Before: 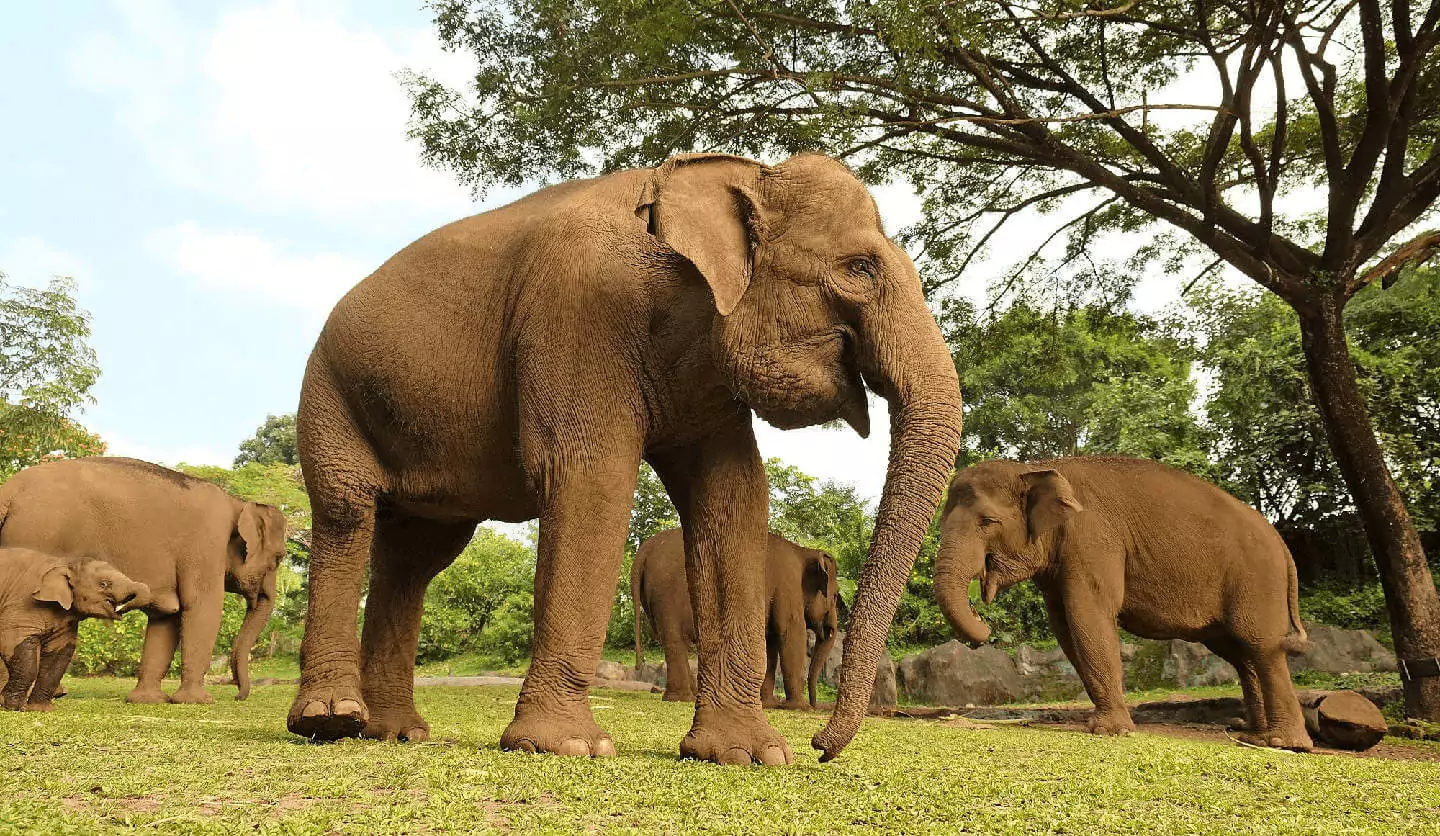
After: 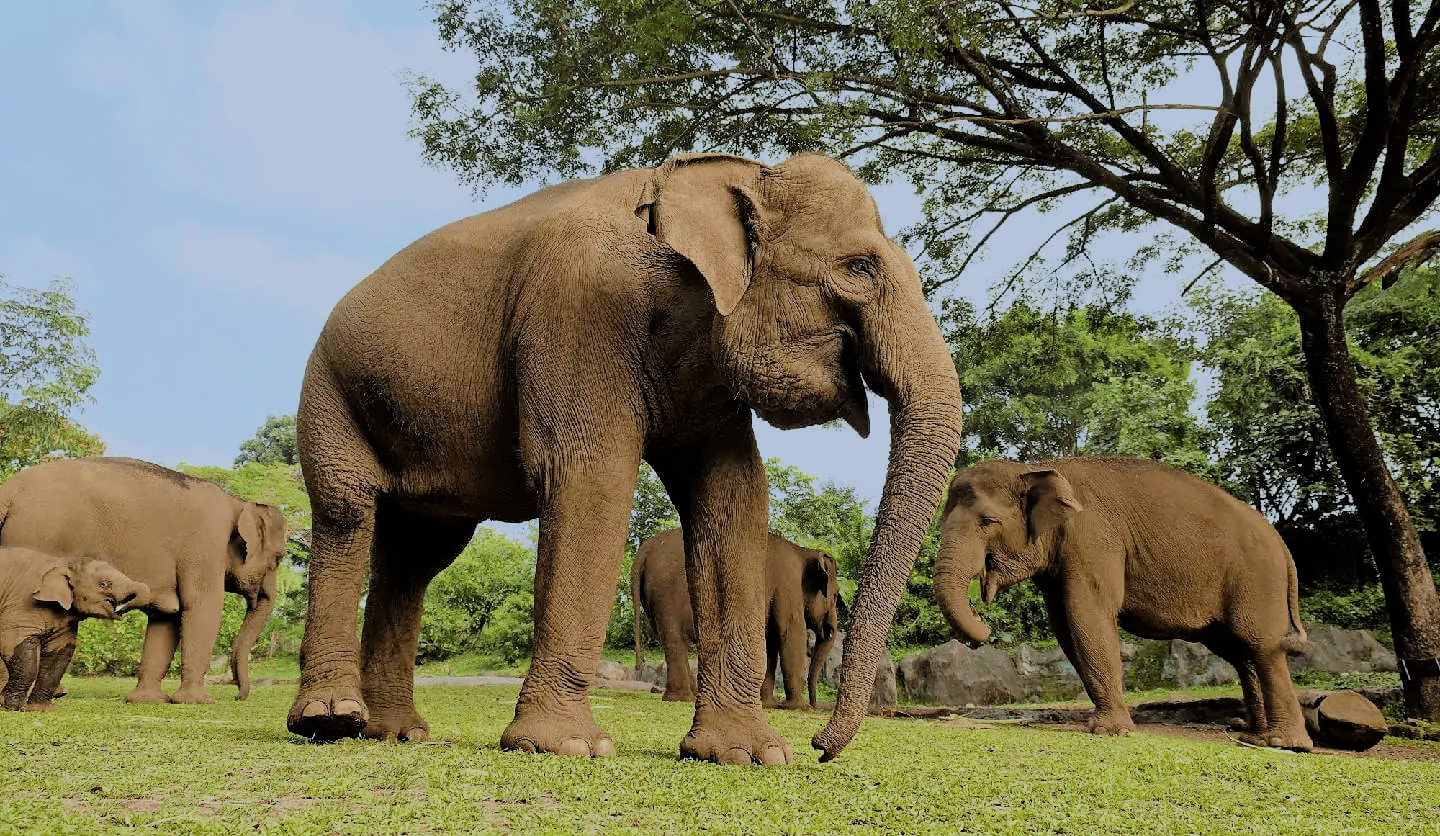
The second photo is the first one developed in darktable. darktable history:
filmic rgb: black relative exposure -6.15 EV, white relative exposure 6.96 EV, hardness 2.23, color science v6 (2022)
white balance: red 0.926, green 1.003, blue 1.133
